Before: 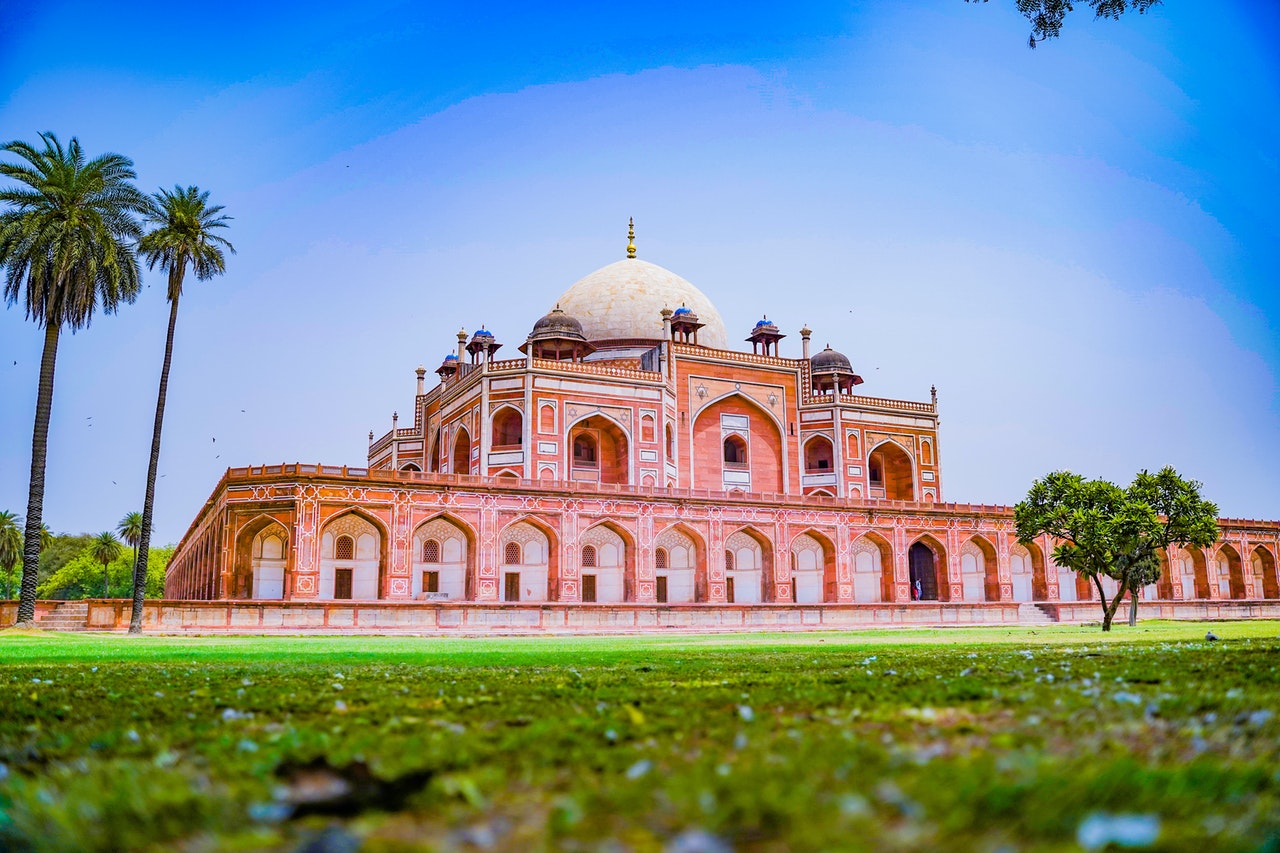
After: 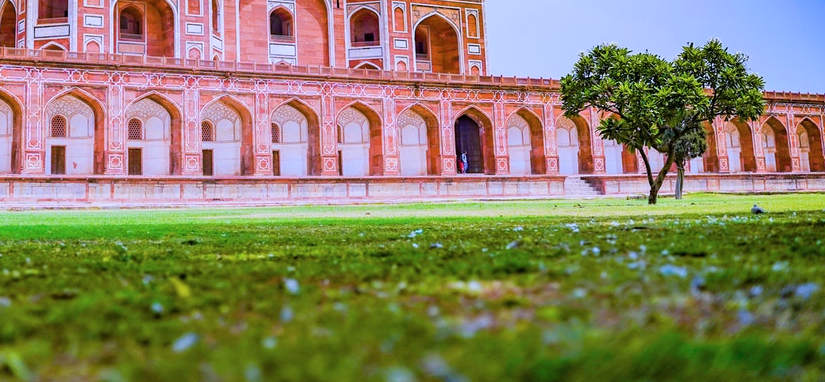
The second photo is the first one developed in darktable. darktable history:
color calibration: illuminant as shot in camera, x 0.358, y 0.373, temperature 4628.91 K
crop and rotate: left 35.509%, top 50.238%, bottom 4.934%
white balance: red 0.984, blue 1.059
